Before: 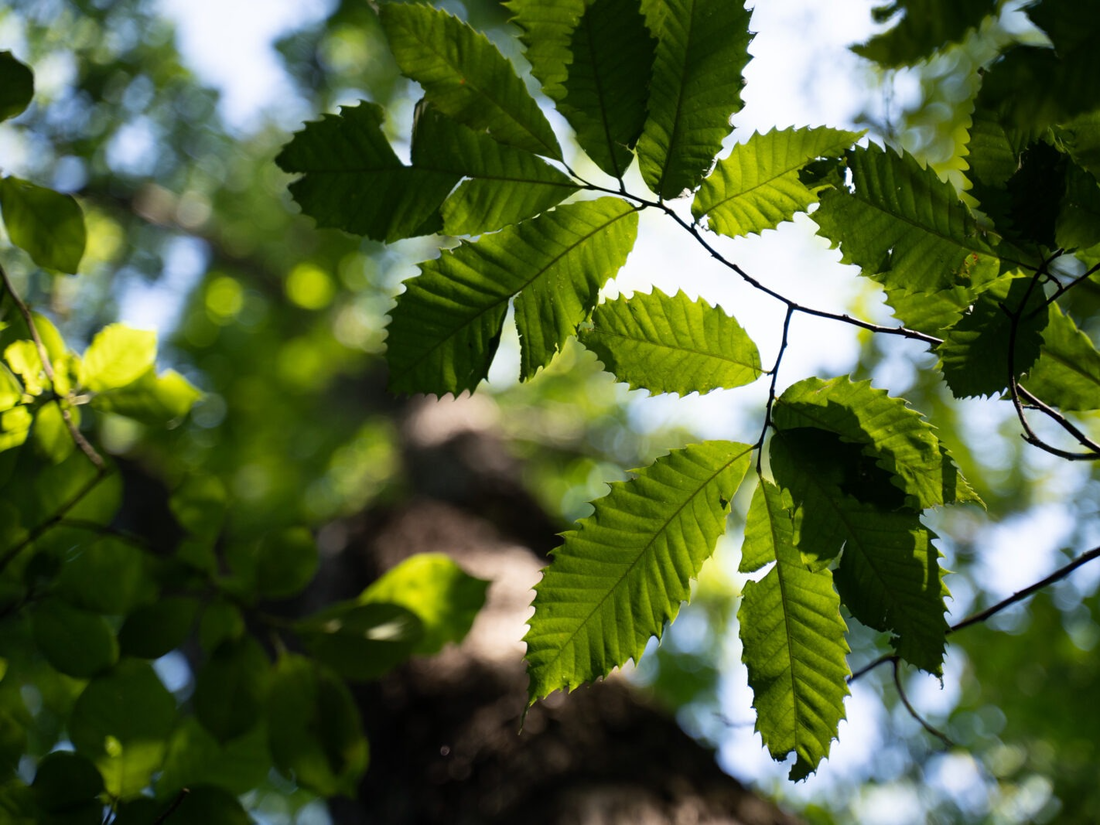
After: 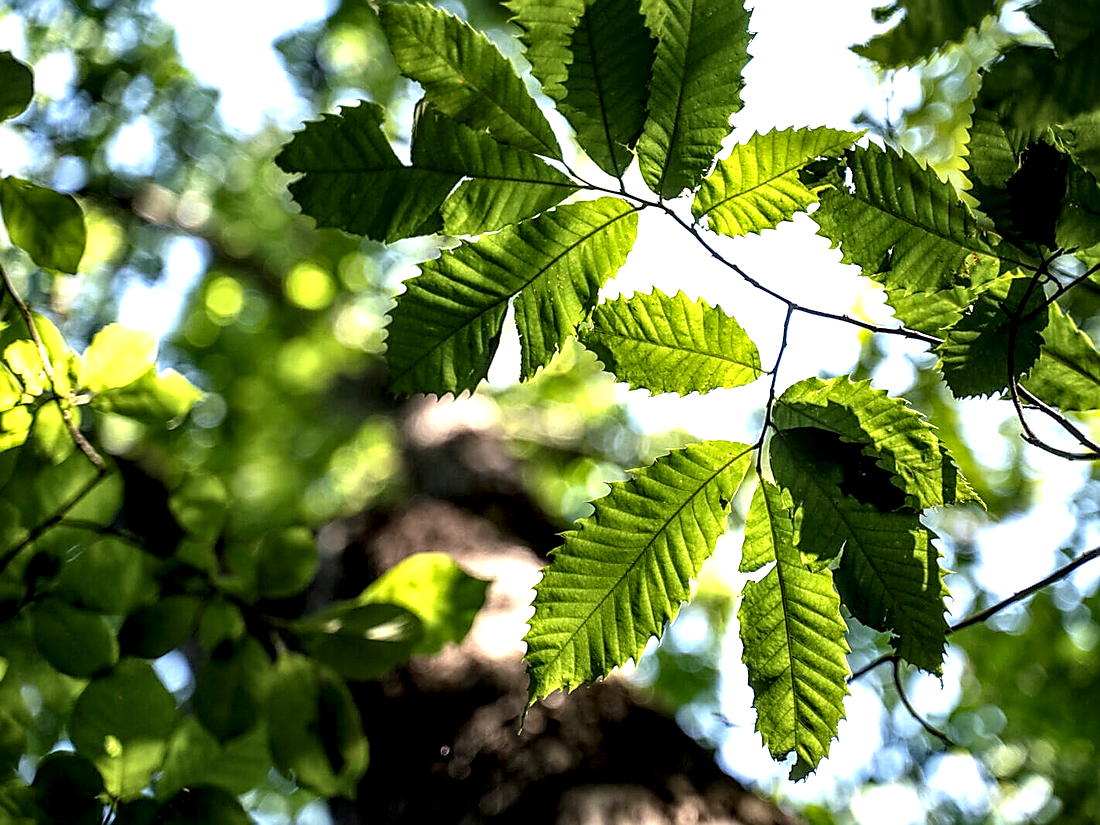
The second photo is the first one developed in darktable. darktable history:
sharpen: radius 1.356, amount 1.253, threshold 0.626
local contrast: highlights 17%, detail 187%
exposure: black level correction 0.001, exposure 0.955 EV, compensate highlight preservation false
